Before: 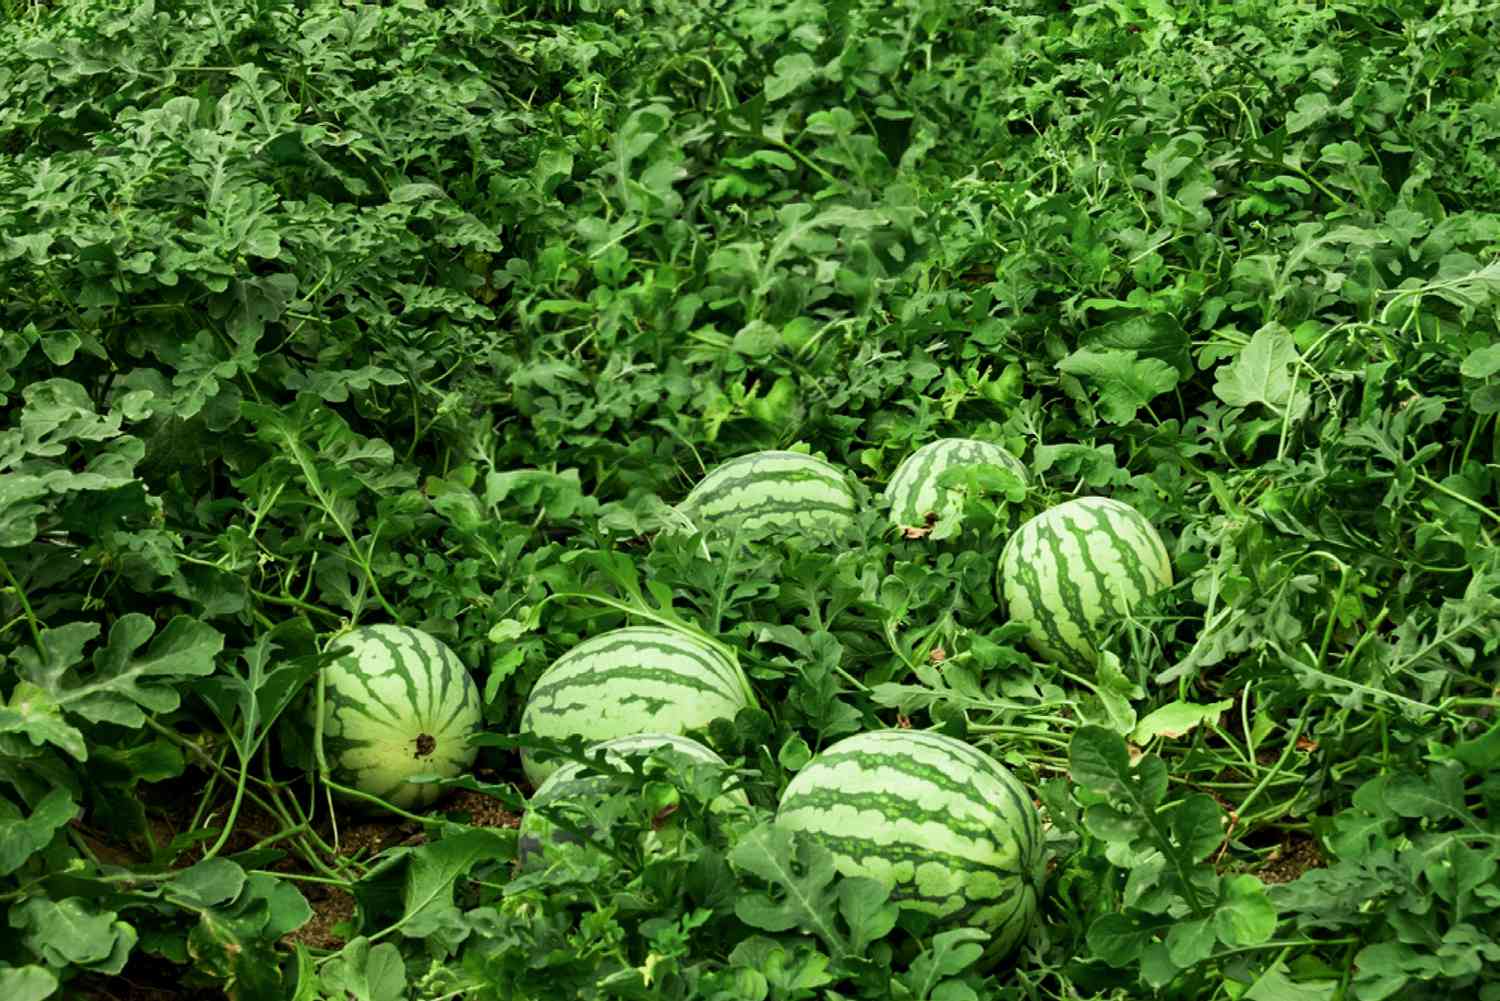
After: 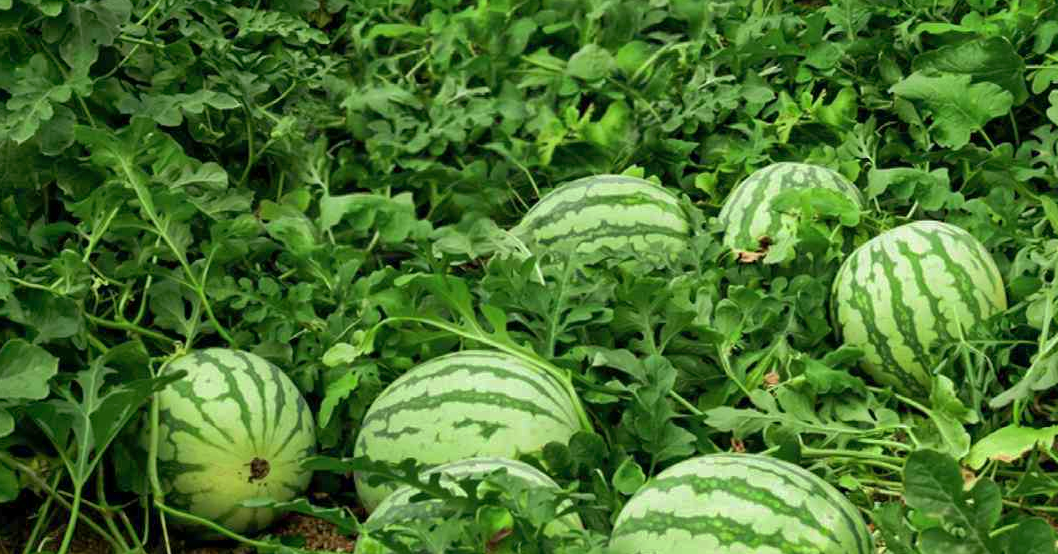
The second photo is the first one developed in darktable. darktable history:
shadows and highlights: on, module defaults
crop: left 11.123%, top 27.61%, right 18.3%, bottom 17.034%
